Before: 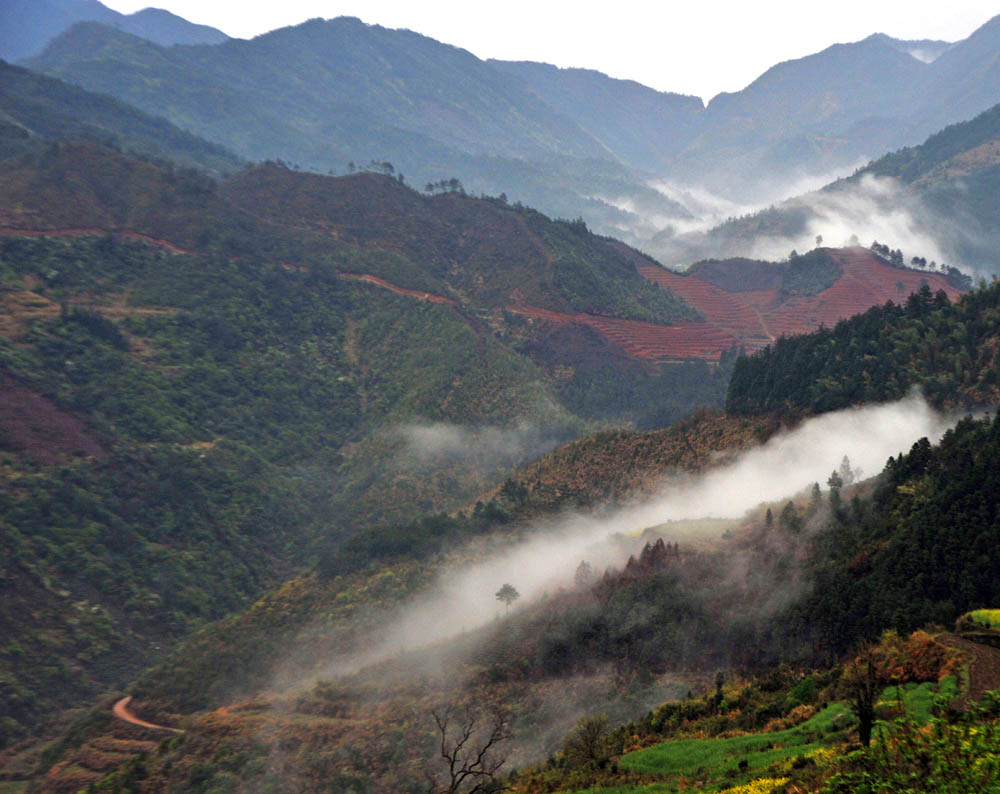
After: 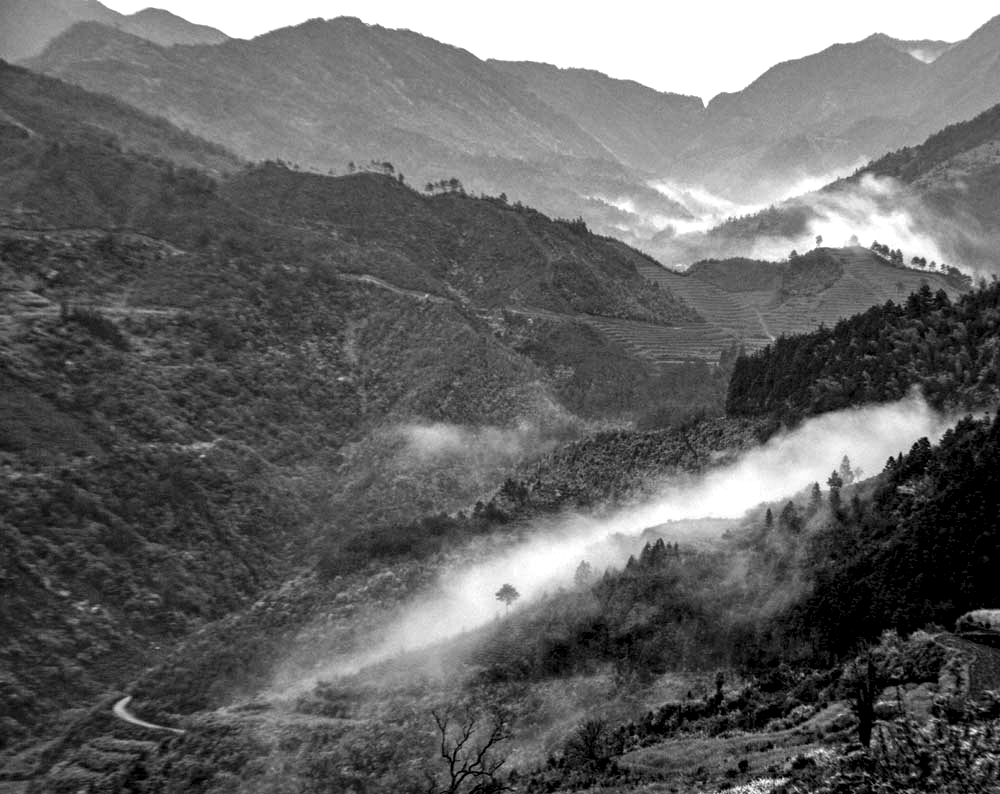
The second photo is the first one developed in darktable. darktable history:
local contrast: highlights 9%, shadows 37%, detail 184%, midtone range 0.475
exposure: compensate highlight preservation false
color zones: curves: ch1 [(0, -0.394) (0.143, -0.394) (0.286, -0.394) (0.429, -0.392) (0.571, -0.391) (0.714, -0.391) (0.857, -0.391) (1, -0.394)]
